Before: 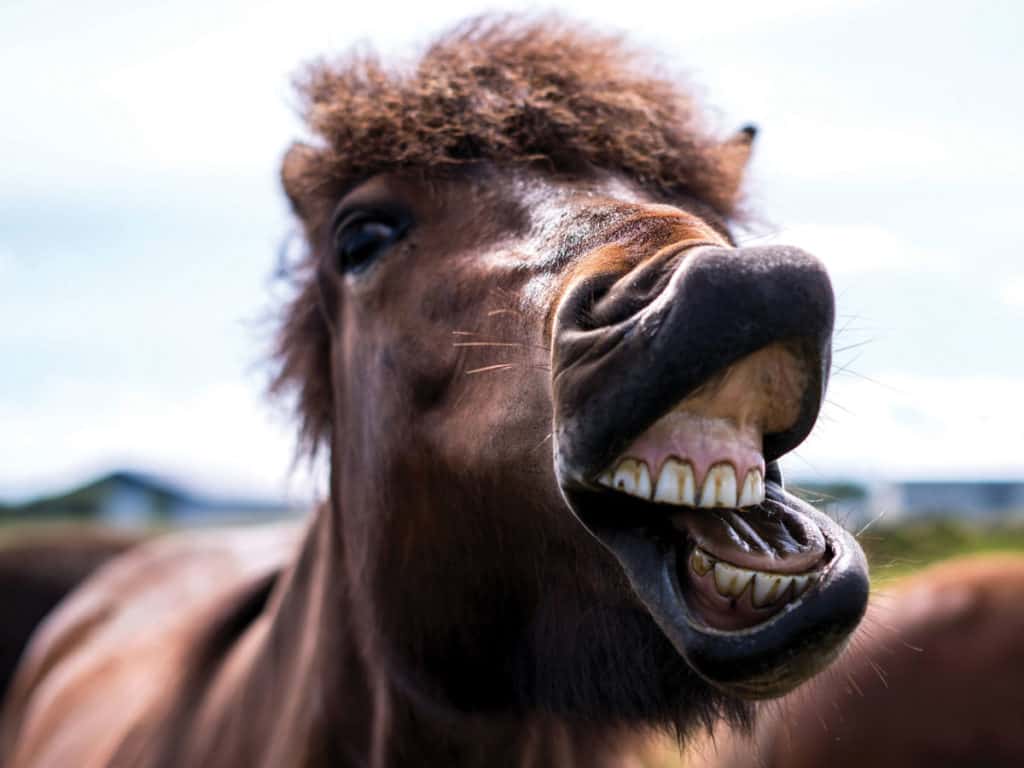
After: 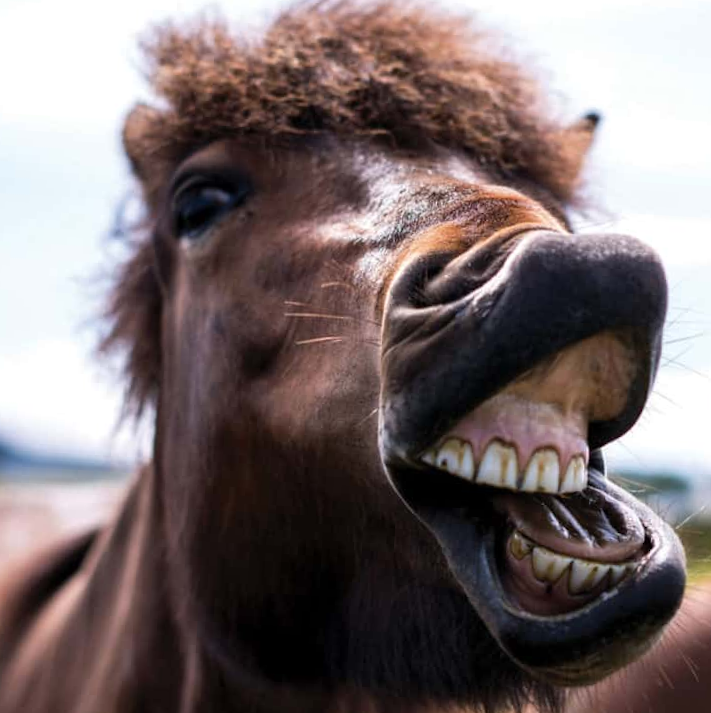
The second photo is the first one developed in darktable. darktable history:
crop and rotate: angle -3.31°, left 14.281%, top 0.015%, right 10.981%, bottom 0.088%
